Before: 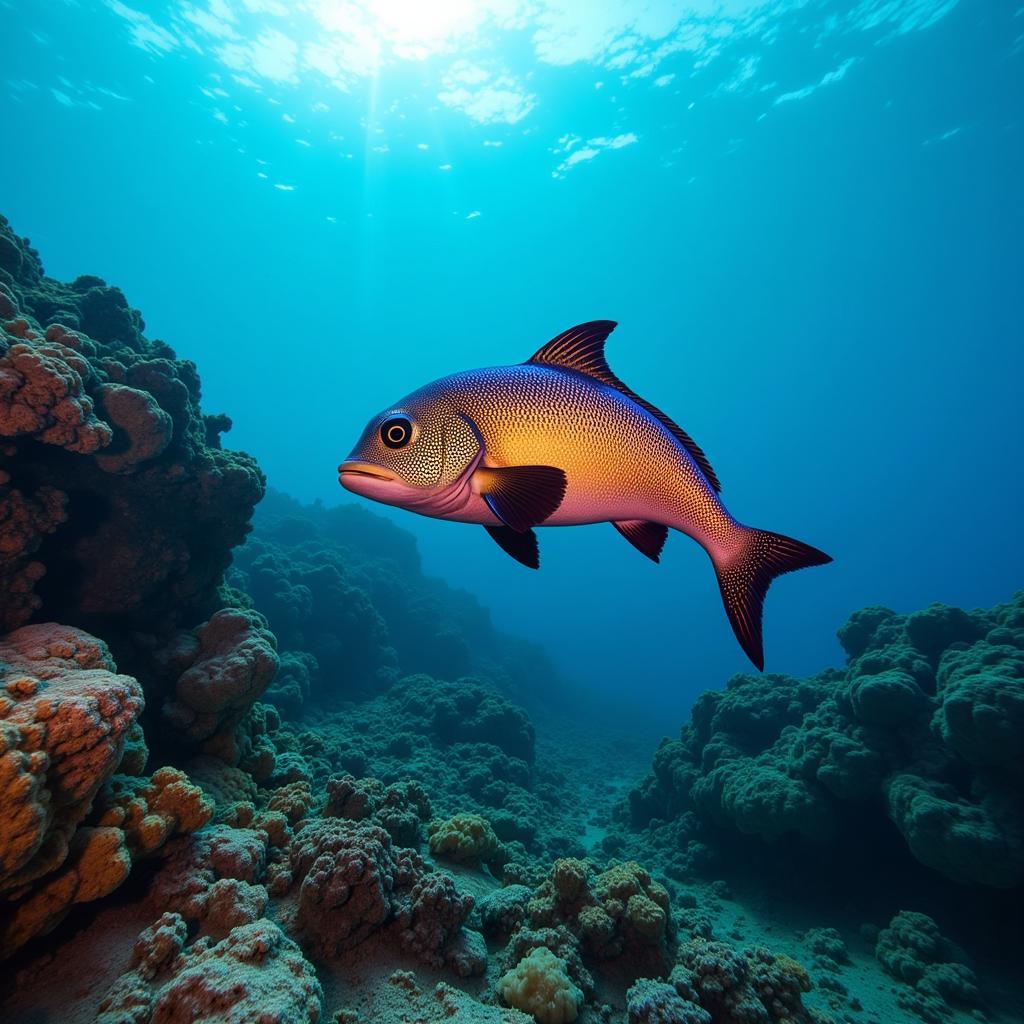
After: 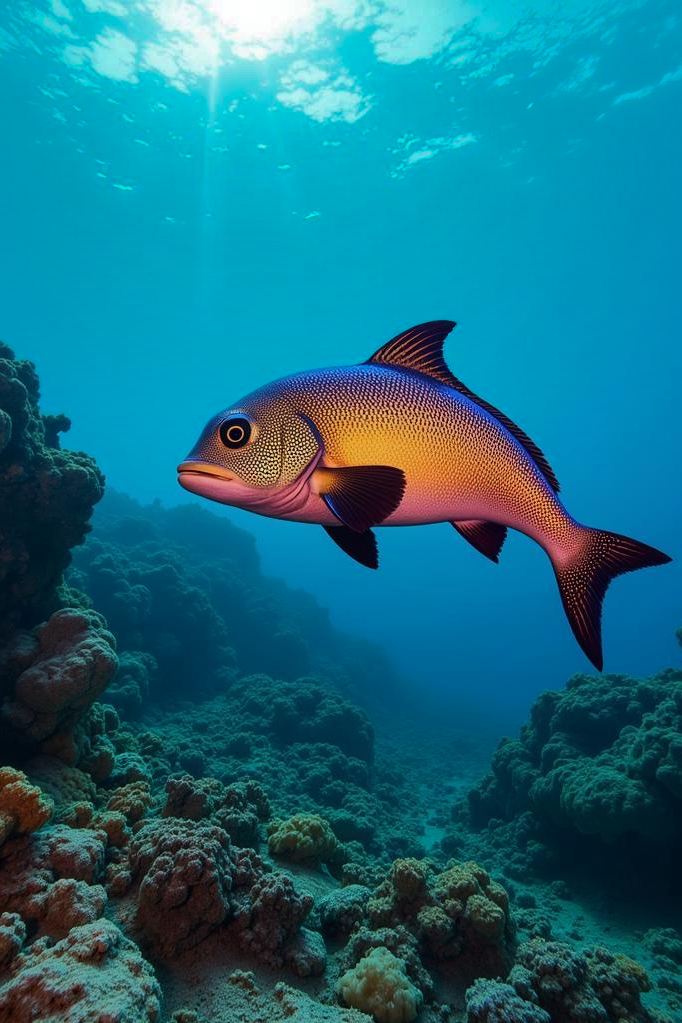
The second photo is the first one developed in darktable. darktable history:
crop and rotate: left 15.754%, right 17.579%
shadows and highlights: shadows -19.91, highlights -73.15
